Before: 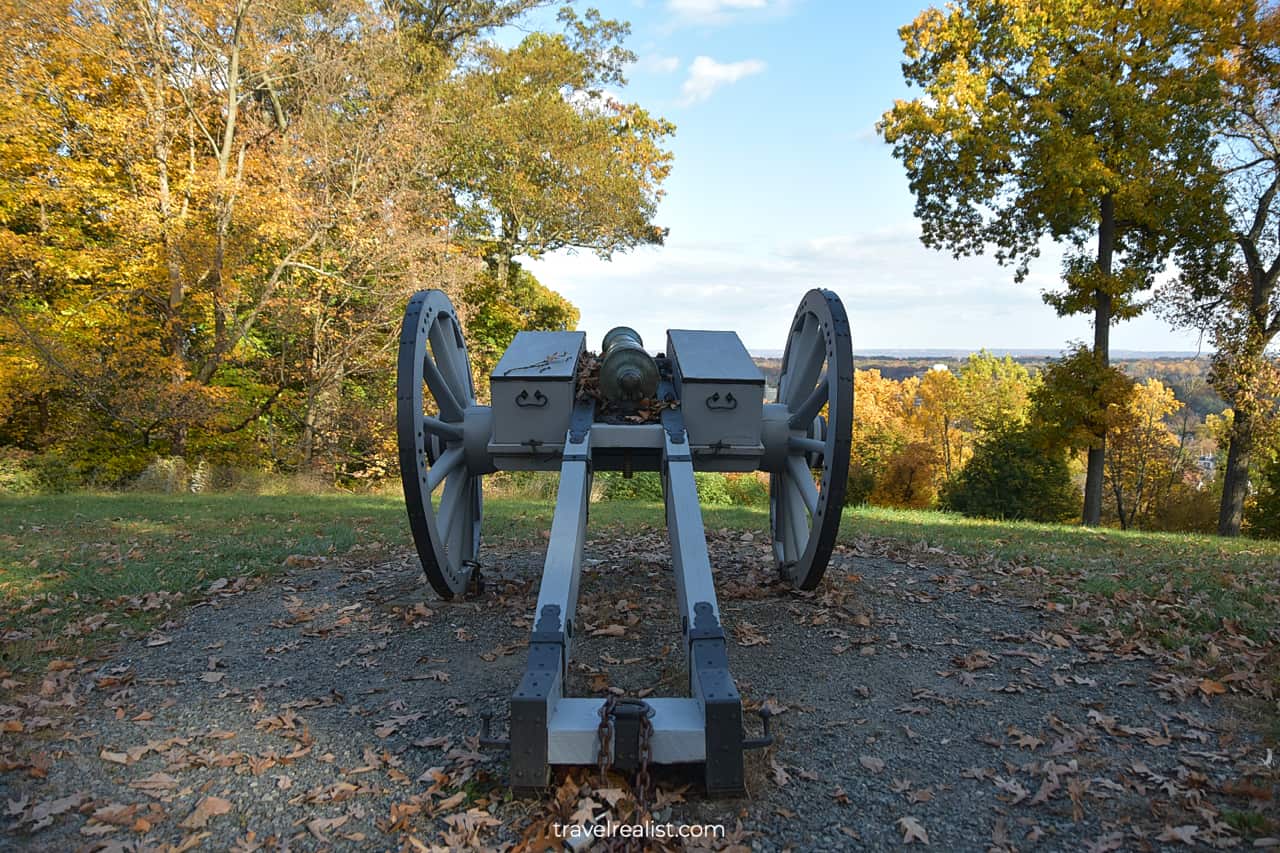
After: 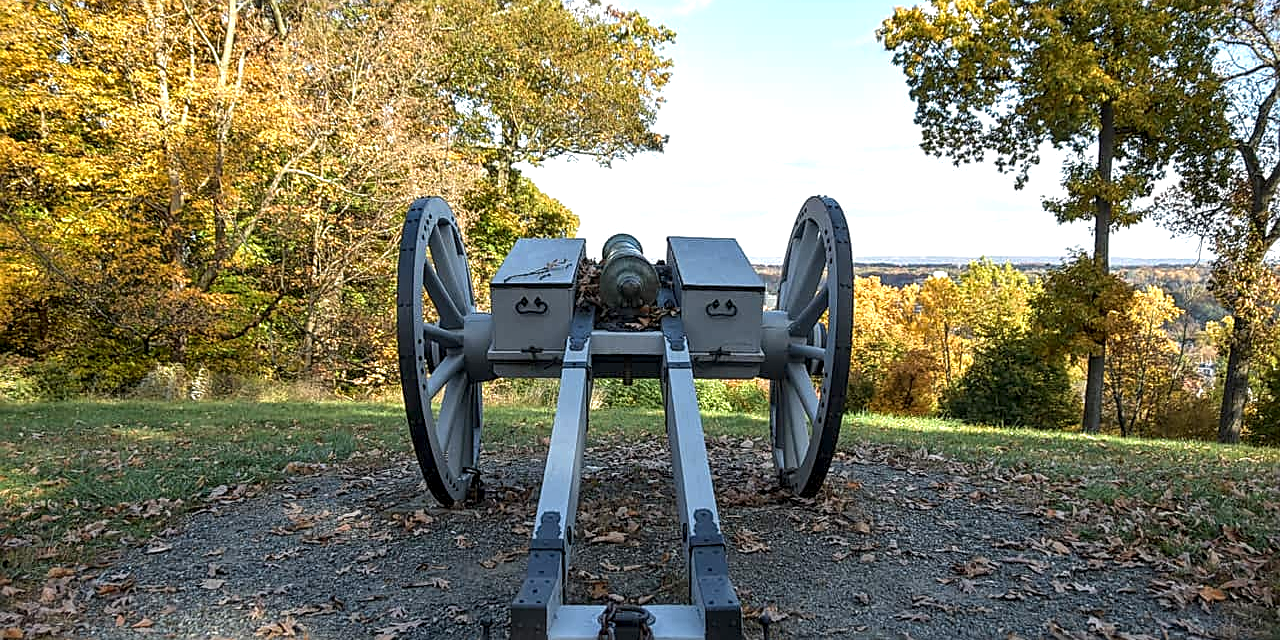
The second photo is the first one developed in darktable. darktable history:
exposure: exposure 0.296 EV, compensate highlight preservation false
local contrast: detail 150%
crop: top 11.015%, bottom 13.892%
sharpen: on, module defaults
